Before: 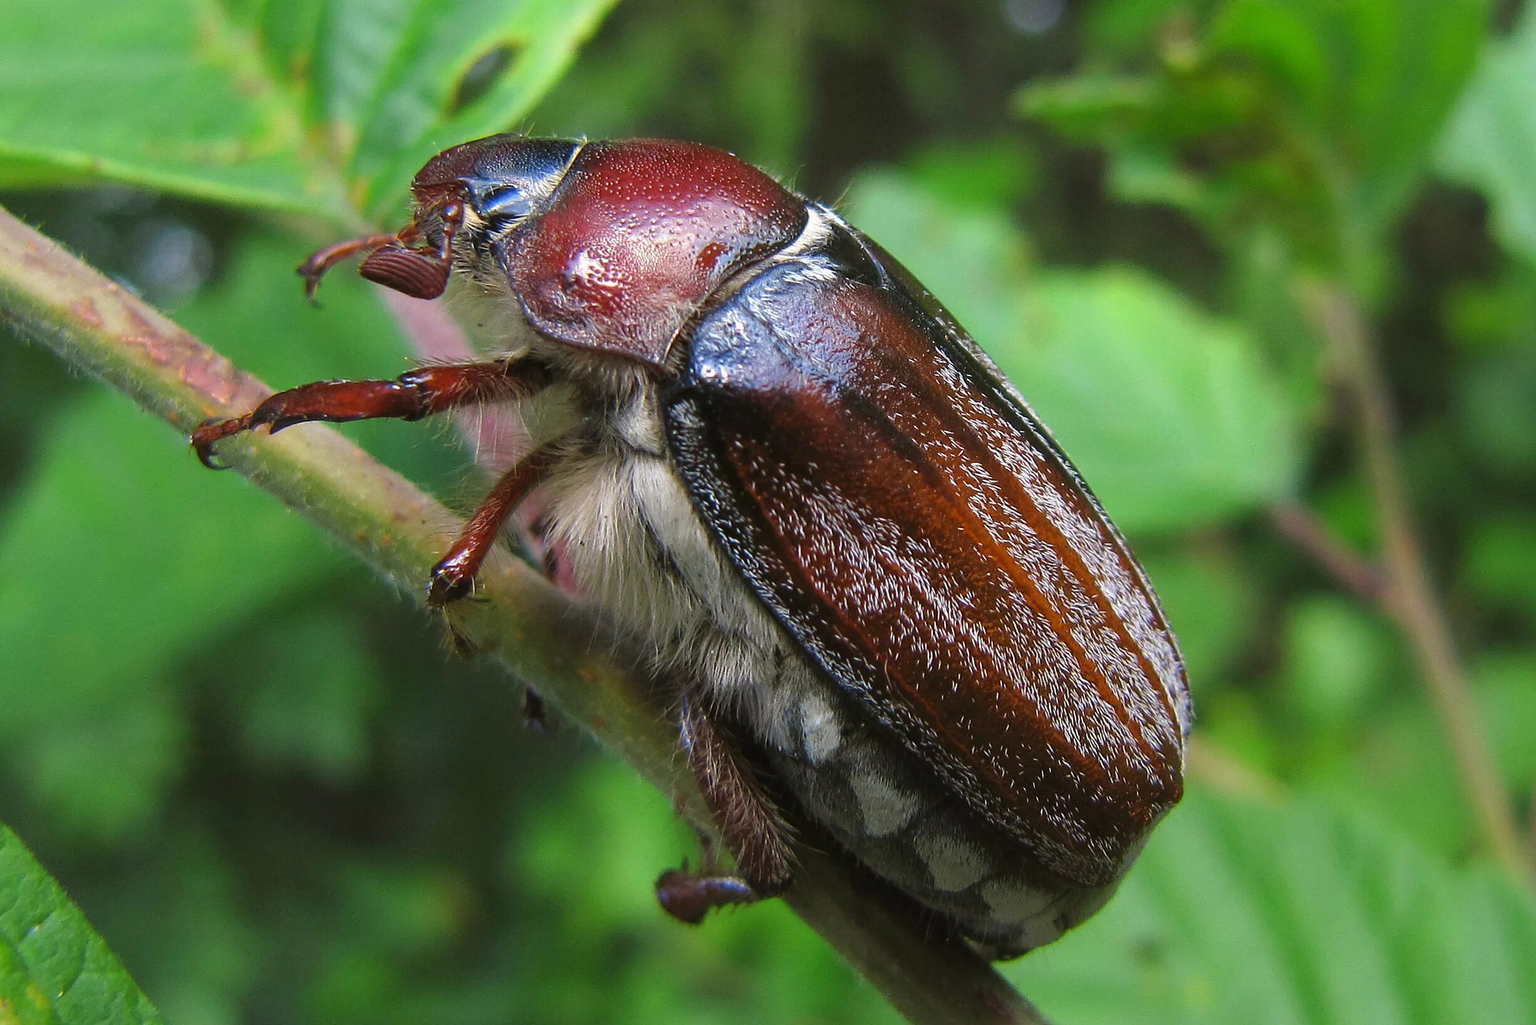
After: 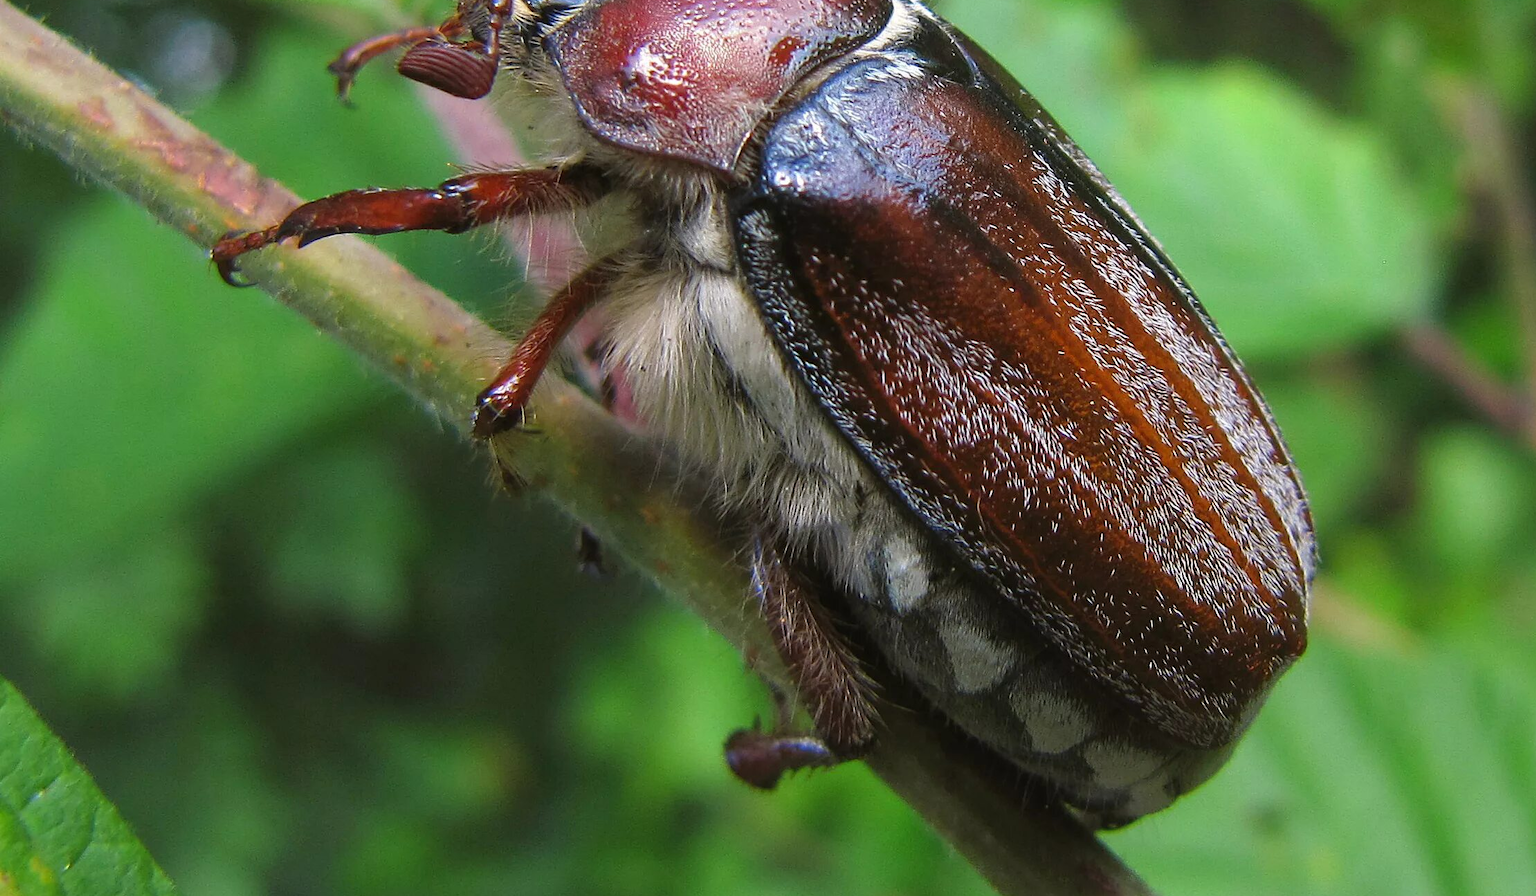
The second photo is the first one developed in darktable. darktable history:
crop: top 20.524%, right 9.431%, bottom 0.306%
